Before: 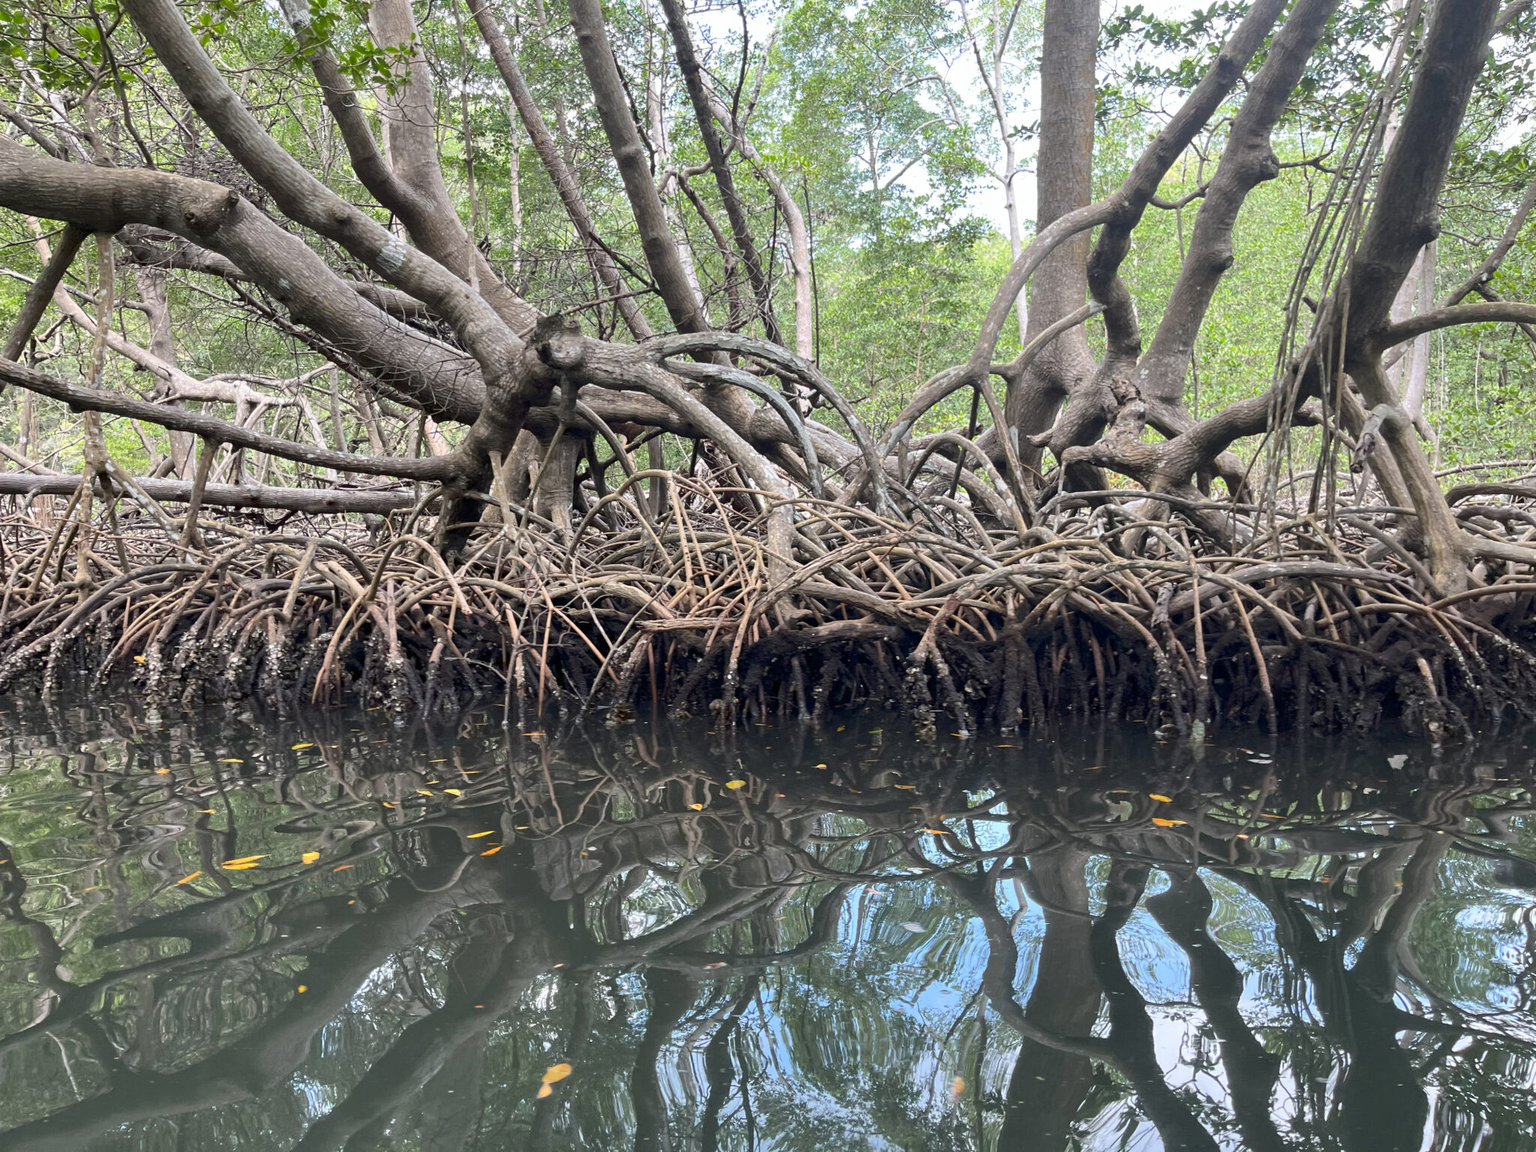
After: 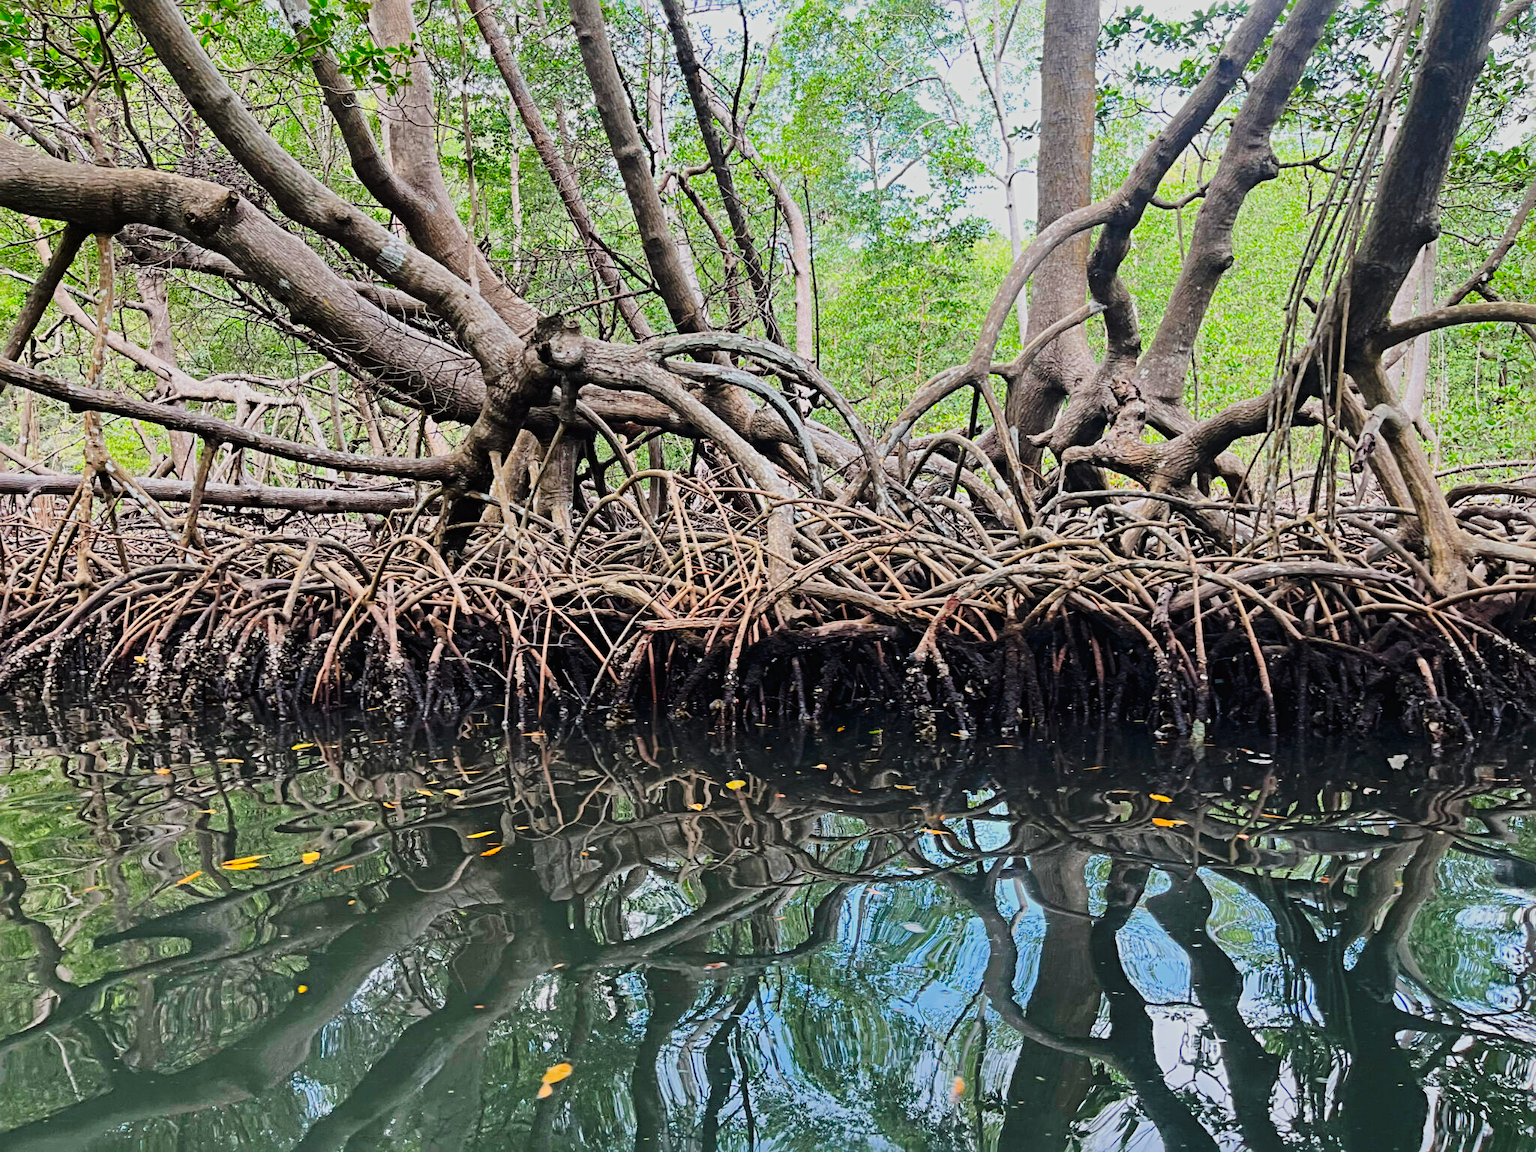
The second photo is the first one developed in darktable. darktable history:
filmic rgb: black relative exposure -7.65 EV, white relative exposure 4.56 EV, hardness 3.61
color zones: curves: ch0 [(0, 0.613) (0.01, 0.613) (0.245, 0.448) (0.498, 0.529) (0.642, 0.665) (0.879, 0.777) (0.99, 0.613)]; ch1 [(0, 0) (0.143, 0) (0.286, 0) (0.429, 0) (0.571, 0) (0.714, 0) (0.857, 0)], mix -138.01%
sharpen: radius 4.883
tone curve: curves: ch0 [(0, 0) (0.003, 0.018) (0.011, 0.019) (0.025, 0.024) (0.044, 0.037) (0.069, 0.053) (0.1, 0.075) (0.136, 0.105) (0.177, 0.136) (0.224, 0.179) (0.277, 0.244) (0.335, 0.319) (0.399, 0.4) (0.468, 0.495) (0.543, 0.58) (0.623, 0.671) (0.709, 0.757) (0.801, 0.838) (0.898, 0.913) (1, 1)], preserve colors none
